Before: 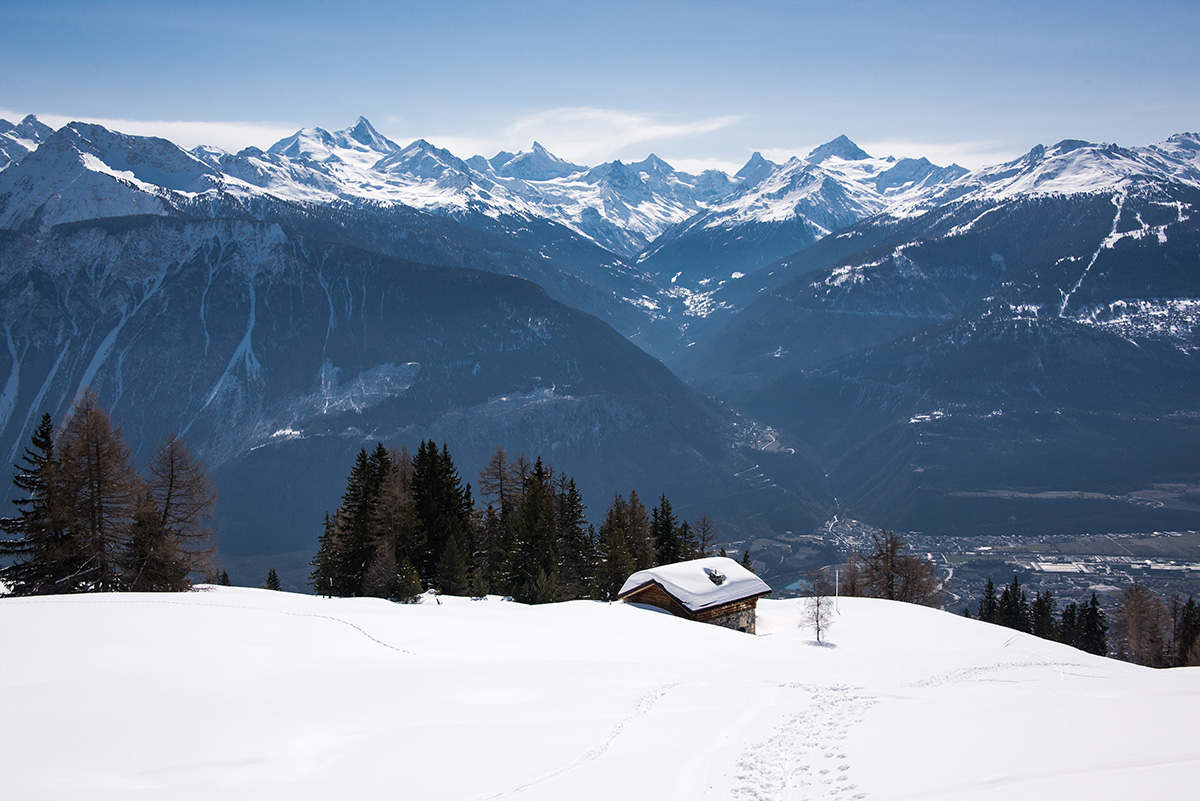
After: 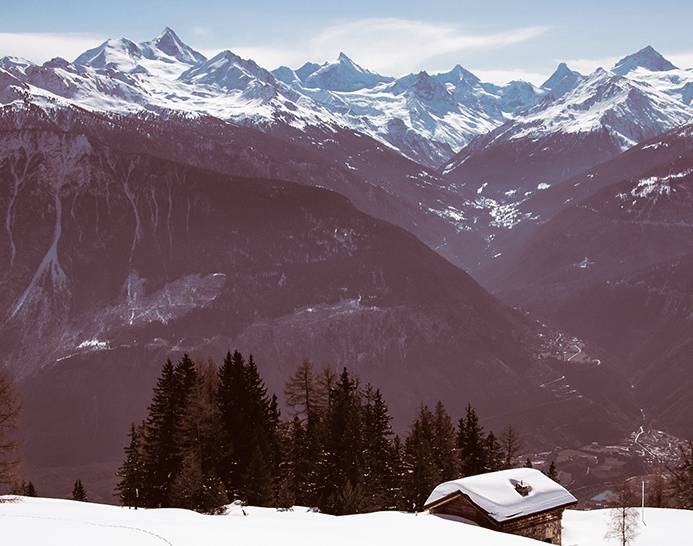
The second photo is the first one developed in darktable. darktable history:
crop: left 16.202%, top 11.208%, right 26.045%, bottom 20.557%
velvia: on, module defaults
color correction: highlights a* -0.482, highlights b* 0.161, shadows a* 4.66, shadows b* 20.72
split-toning: shadows › saturation 0.41, highlights › saturation 0, compress 33.55%
